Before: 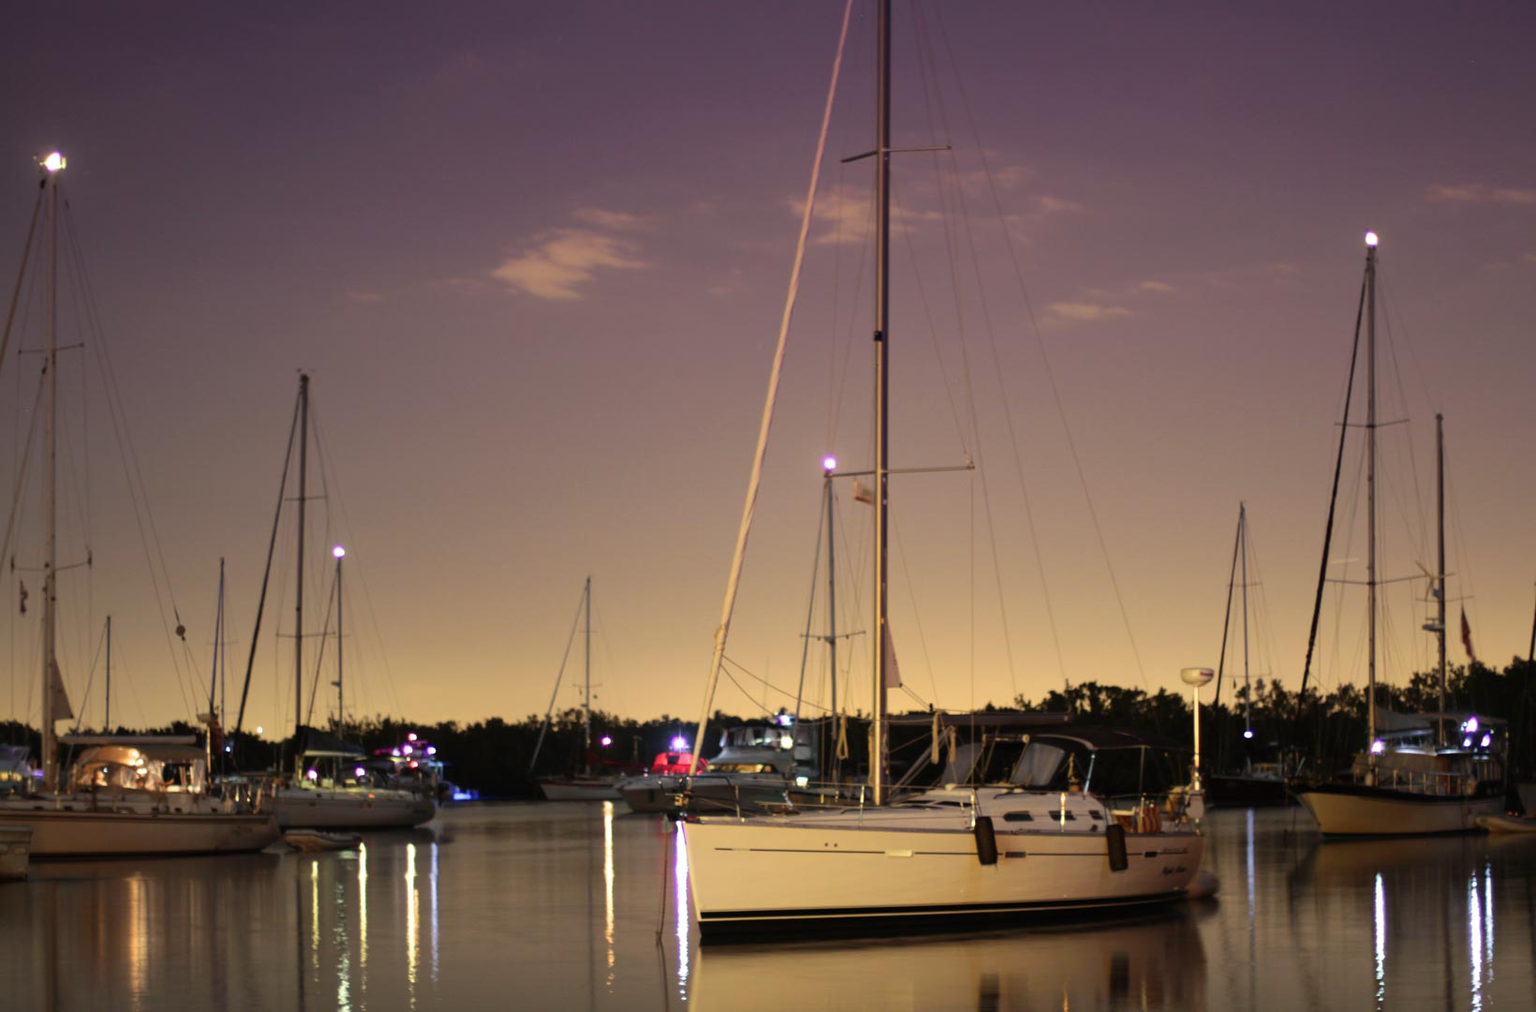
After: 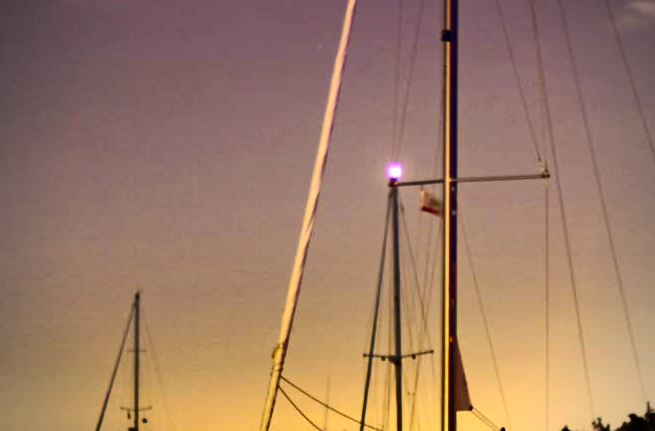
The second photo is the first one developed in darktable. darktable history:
contrast brightness saturation: contrast 0.4, brightness 0.05, saturation 0.25
haze removal: compatibility mode true, adaptive false
vignetting: unbound false
crop: left 30%, top 30%, right 30%, bottom 30%
shadows and highlights: shadows 24.5, highlights -78.15, soften with gaussian
